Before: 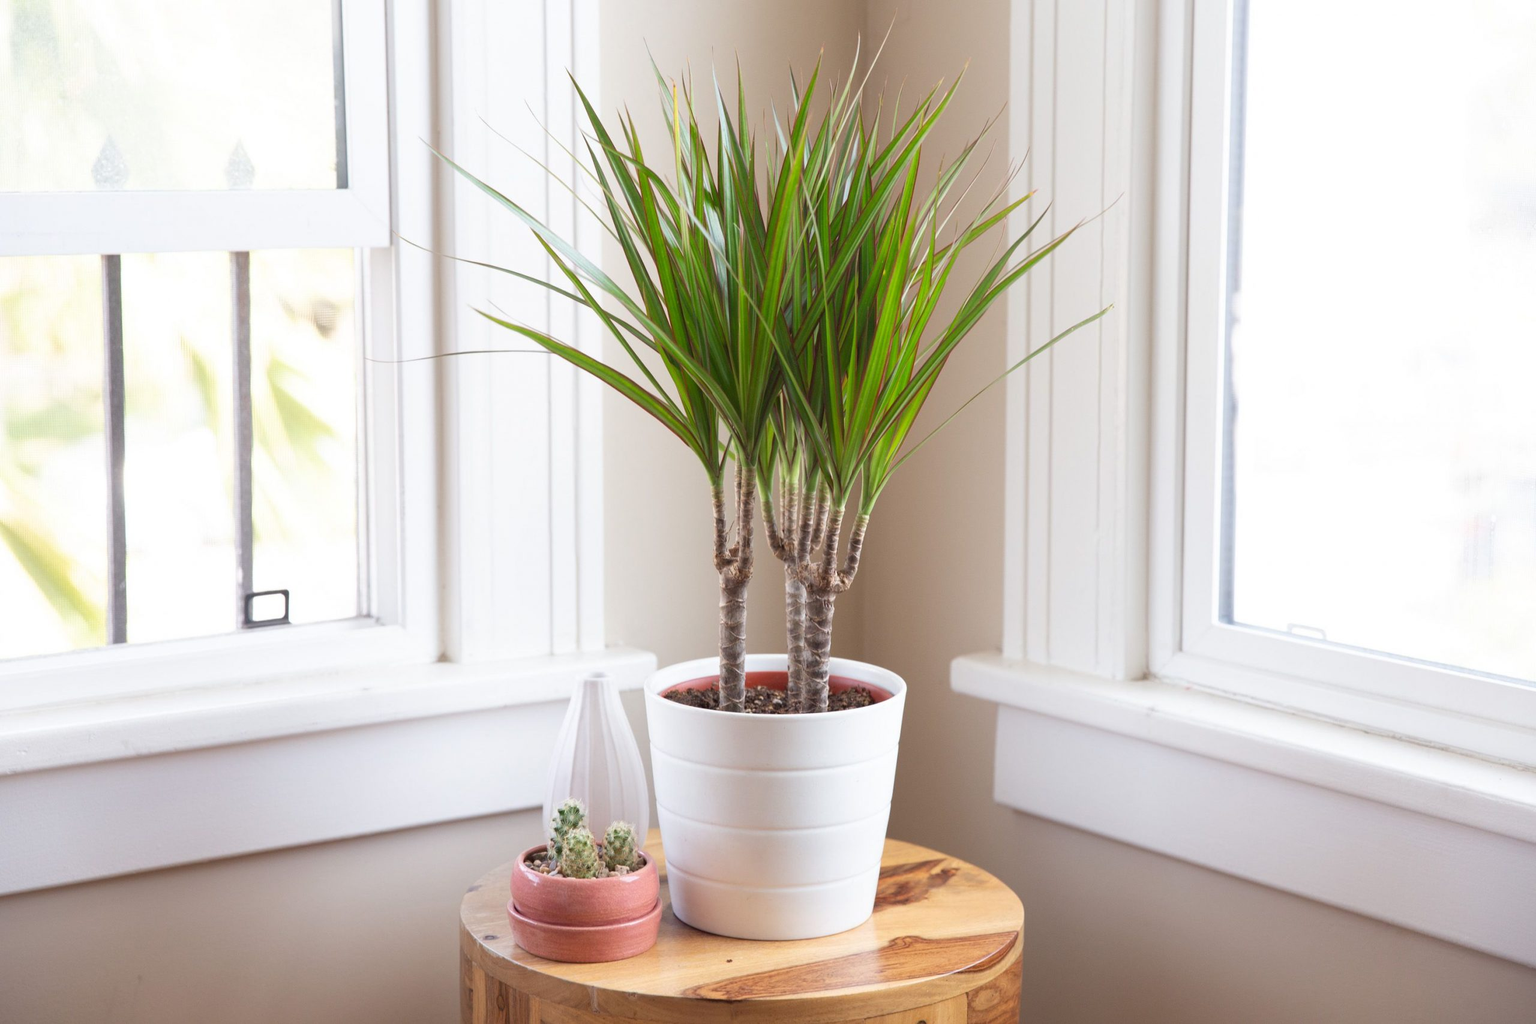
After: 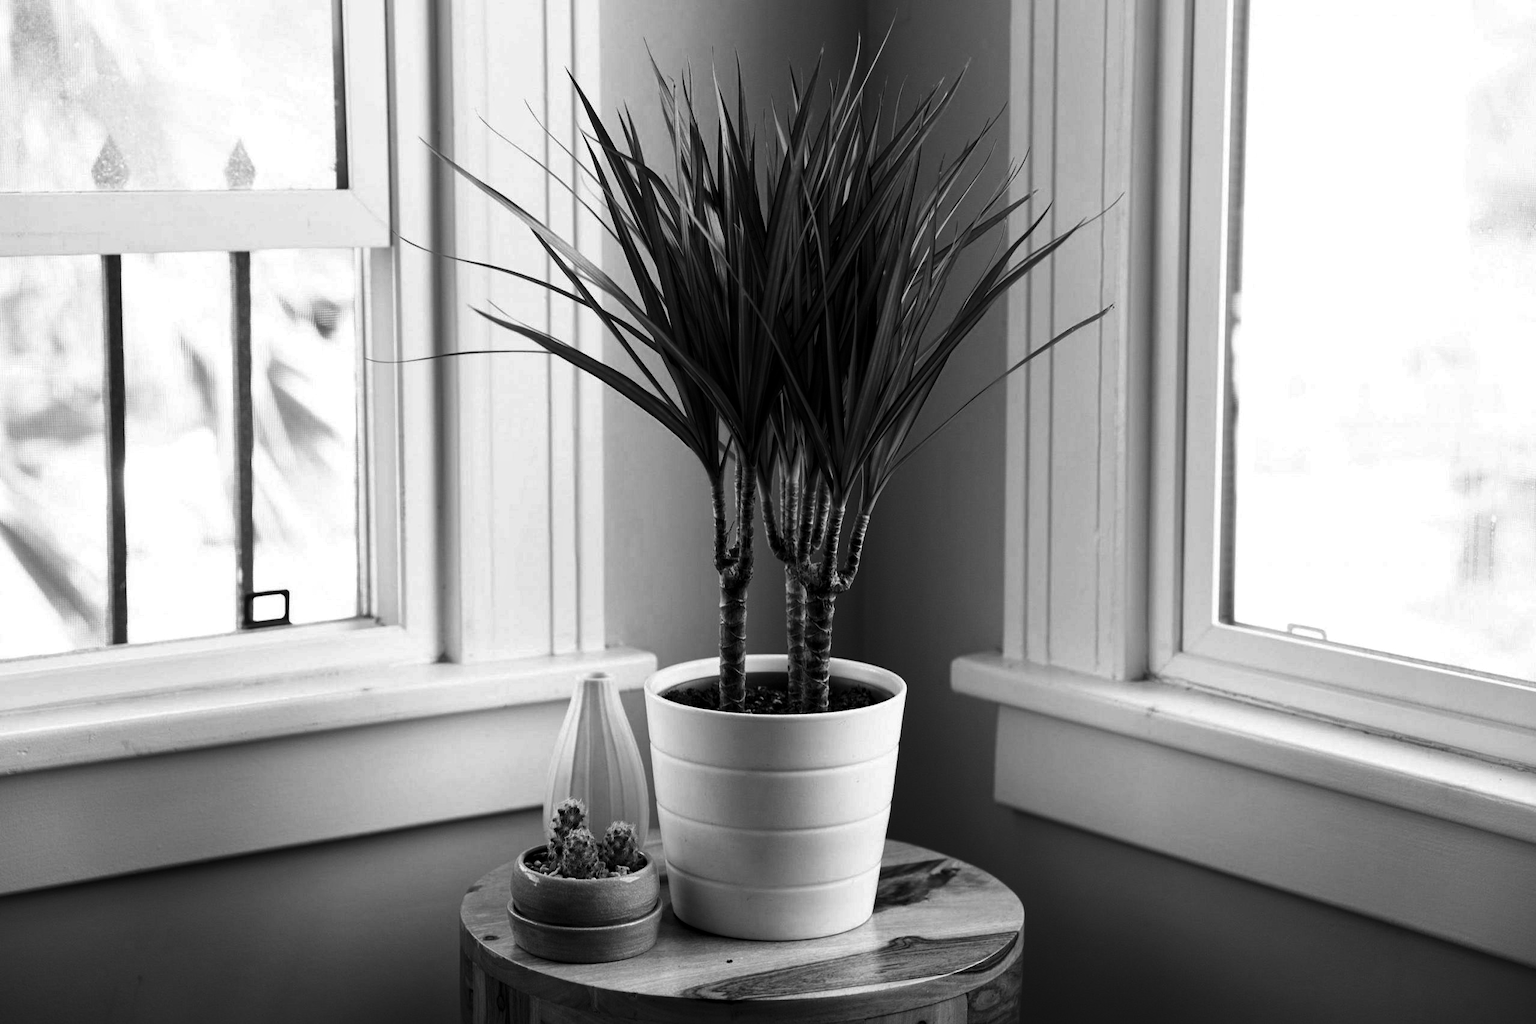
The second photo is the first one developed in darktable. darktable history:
local contrast: mode bilateral grid, contrast 20, coarseness 50, detail 120%, midtone range 0.2
color zones: curves: ch0 [(0.004, 0.588) (0.116, 0.636) (0.259, 0.476) (0.423, 0.464) (0.75, 0.5)]; ch1 [(0, 0) (0.143, 0) (0.286, 0) (0.429, 0) (0.571, 0) (0.714, 0) (0.857, 0)]
contrast brightness saturation: brightness -1, saturation 1
